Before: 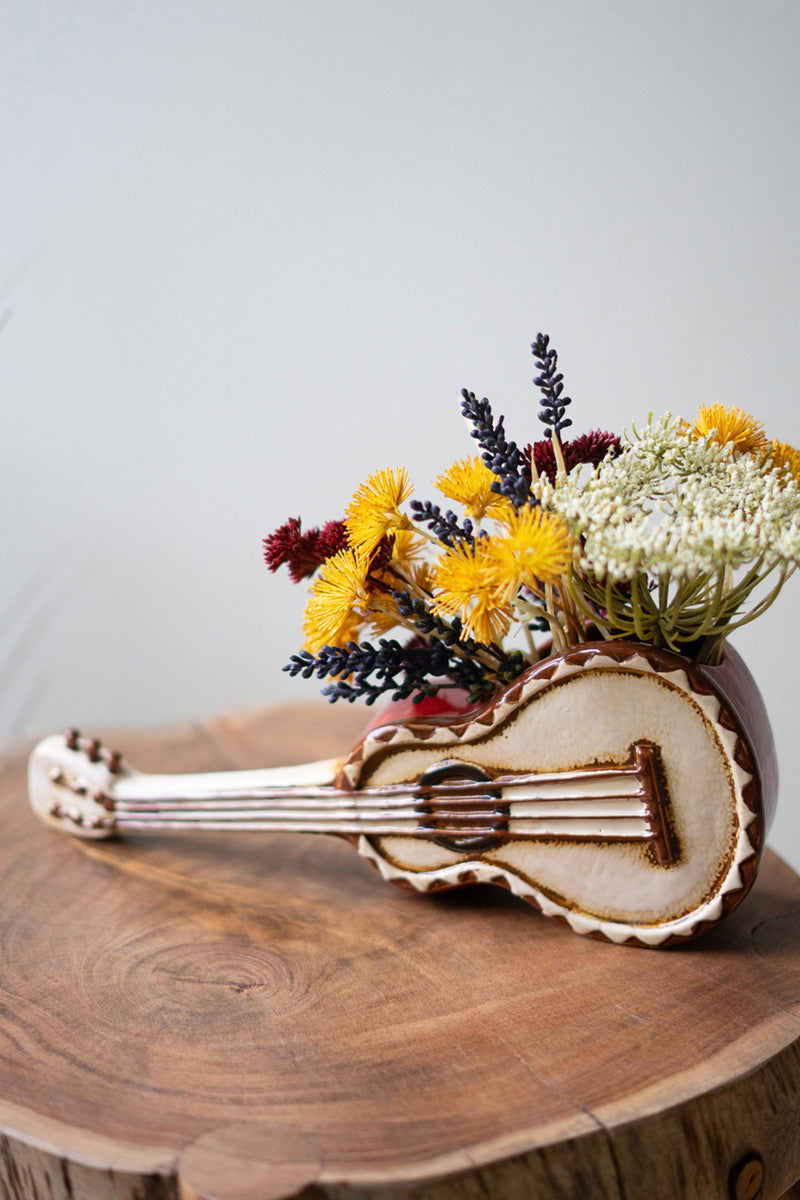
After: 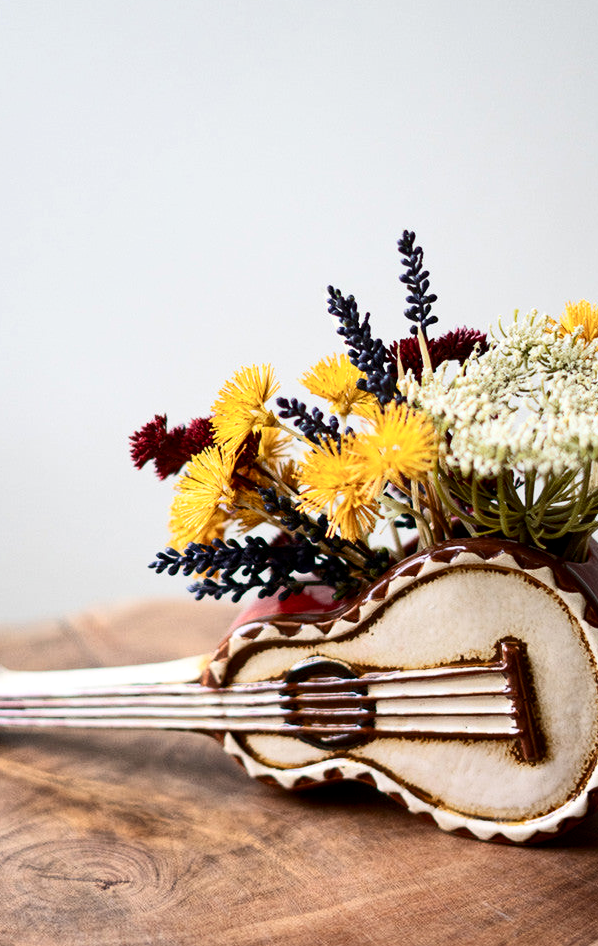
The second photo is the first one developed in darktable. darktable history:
crop: left 16.768%, top 8.653%, right 8.362%, bottom 12.485%
contrast brightness saturation: contrast 0.28
local contrast: highlights 100%, shadows 100%, detail 120%, midtone range 0.2
